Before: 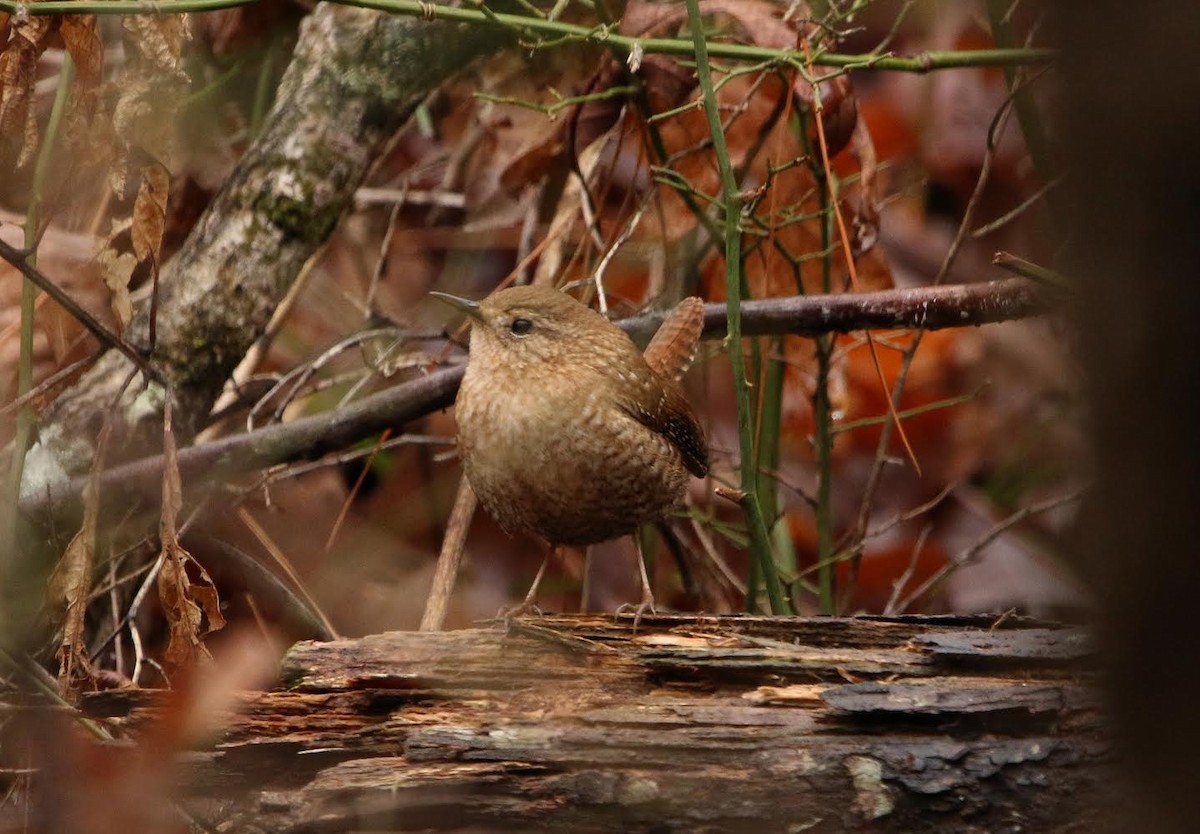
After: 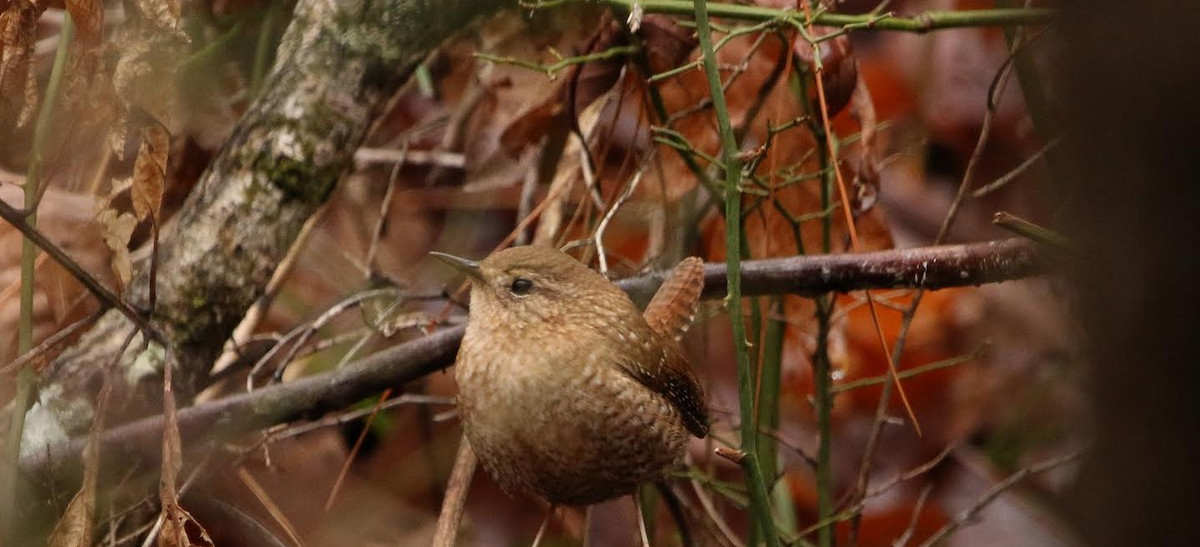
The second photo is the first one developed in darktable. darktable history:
exposure: compensate highlight preservation false
crop and rotate: top 4.848%, bottom 29.503%
